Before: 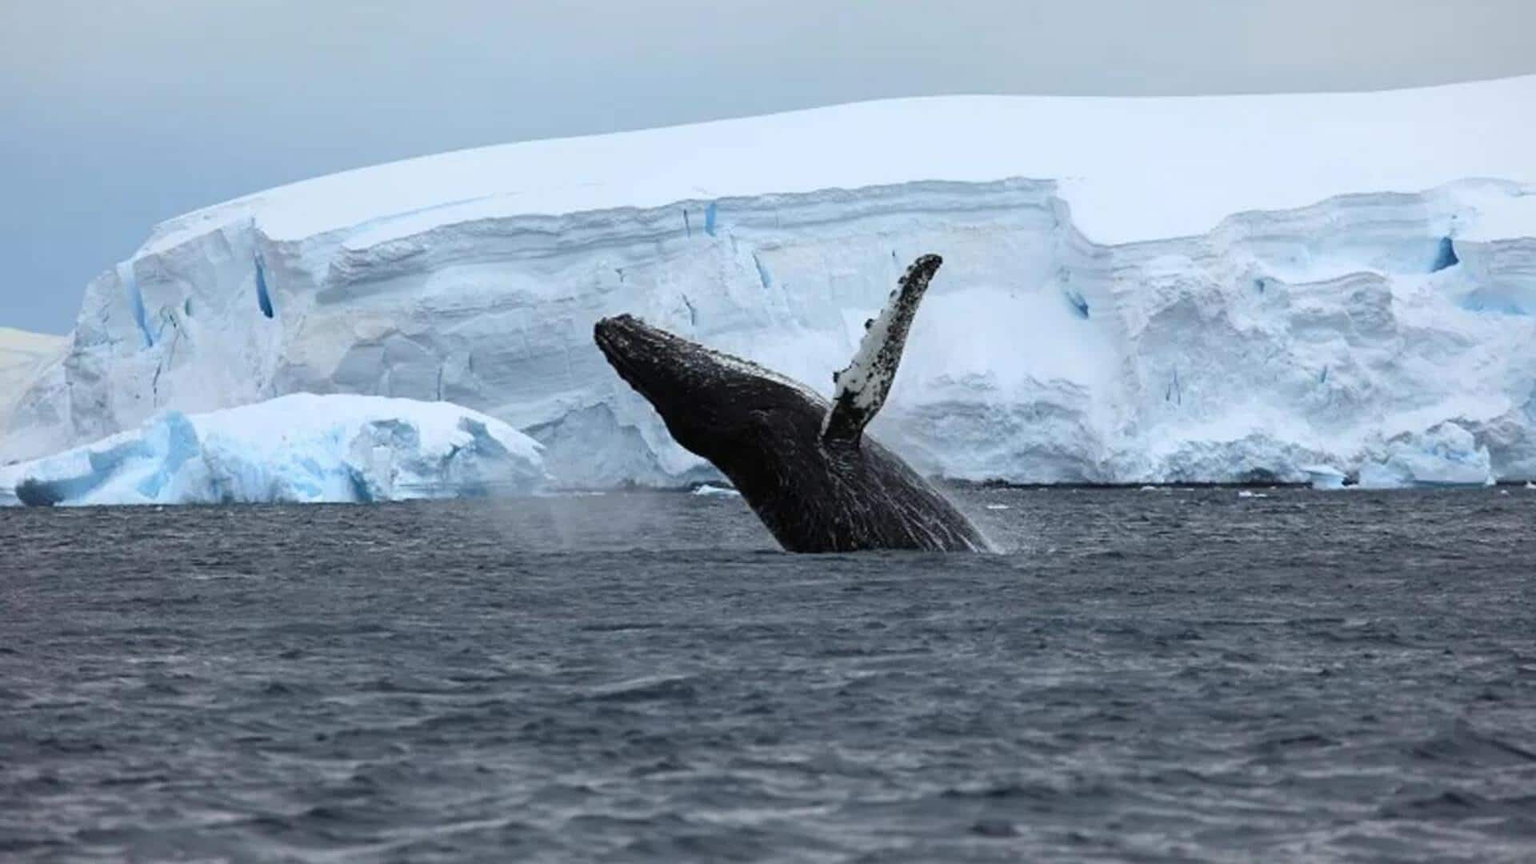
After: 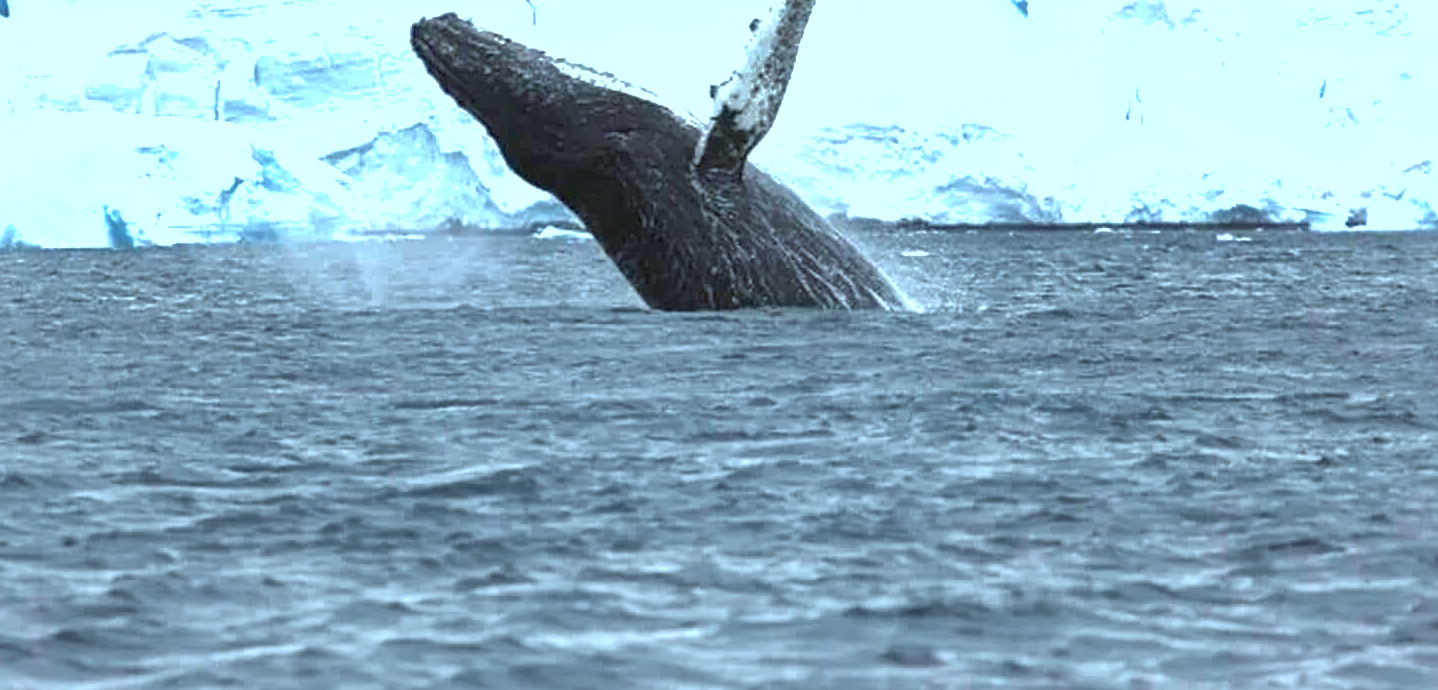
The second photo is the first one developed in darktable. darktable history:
crop and rotate: left 17.338%, top 35.203%, right 7.739%, bottom 0.822%
exposure: black level correction 0, exposure 1.458 EV, compensate highlight preservation false
shadows and highlights: on, module defaults
local contrast: mode bilateral grid, contrast 21, coarseness 51, detail 132%, midtone range 0.2
contrast equalizer: octaves 7, y [[0.439, 0.44, 0.442, 0.457, 0.493, 0.498], [0.5 ×6], [0.5 ×6], [0 ×6], [0 ×6]]
color correction: highlights a* -12.82, highlights b* -17.35, saturation 0.704
